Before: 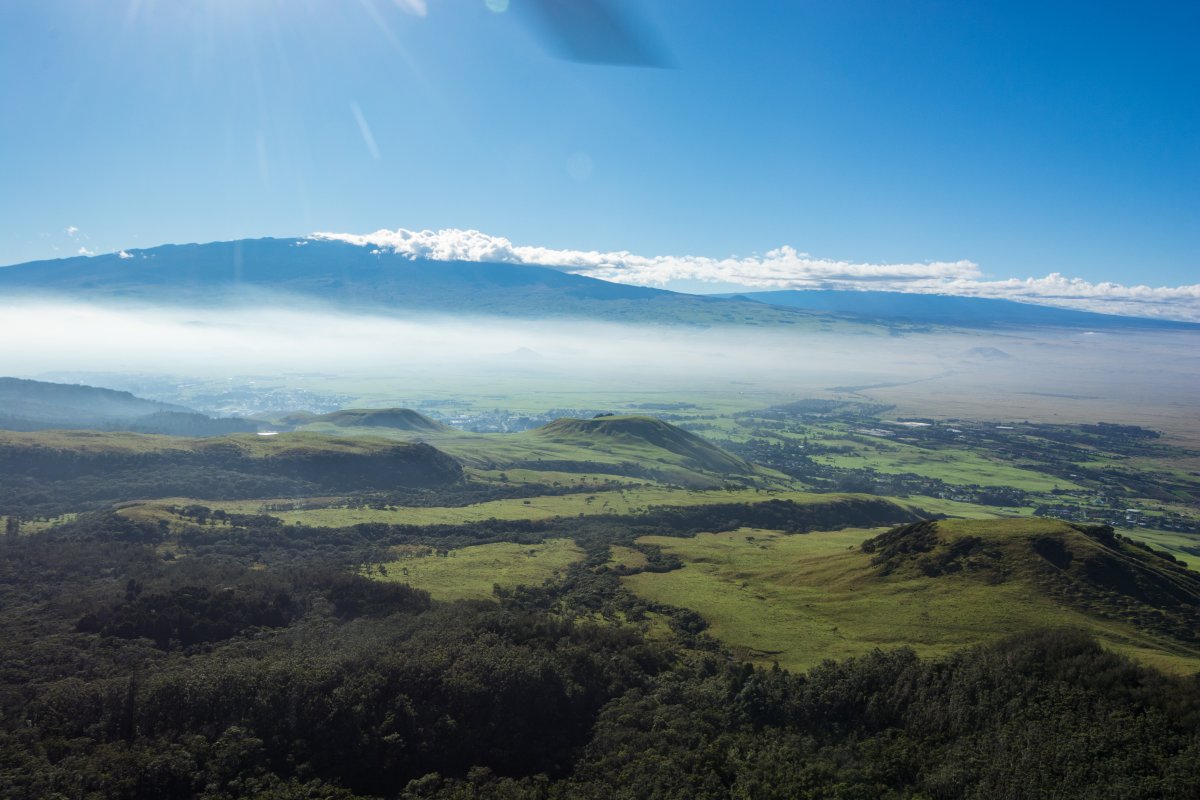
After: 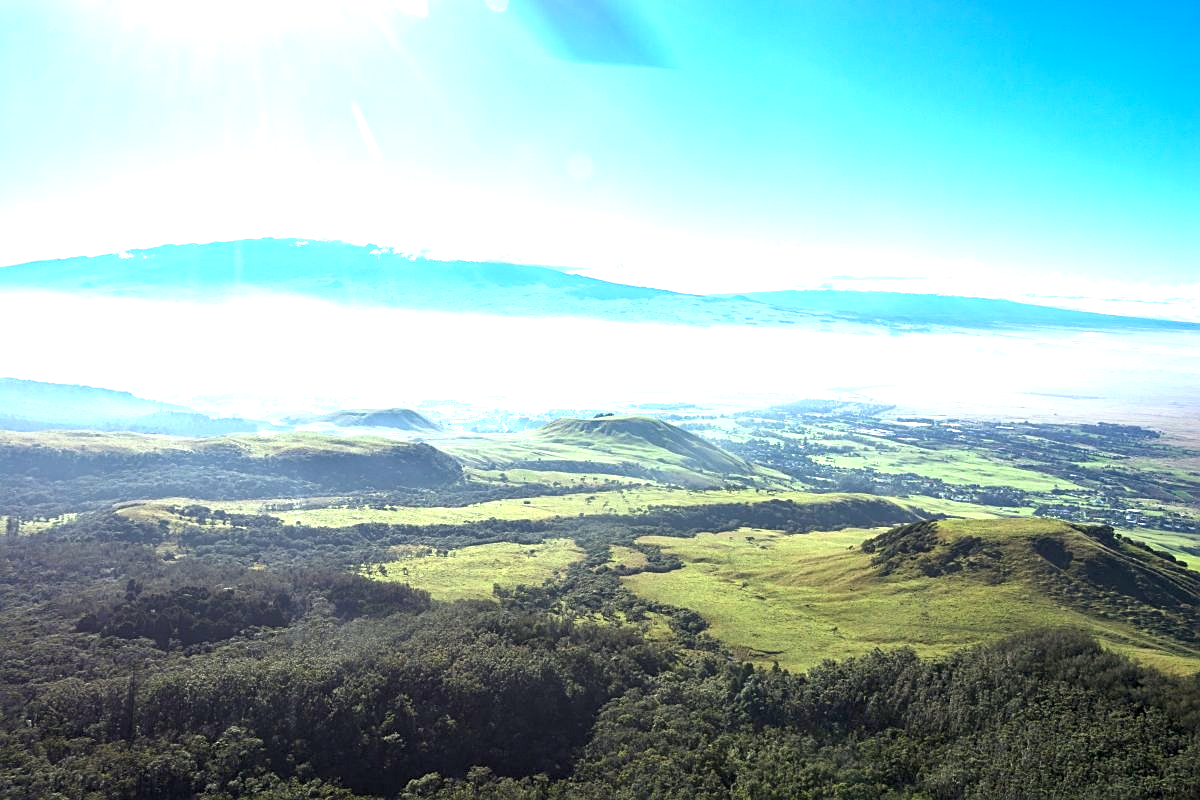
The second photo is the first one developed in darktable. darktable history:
sharpen: on, module defaults
exposure: black level correction 0.001, exposure 1.822 EV, compensate exposure bias true, compensate highlight preservation false
white balance: red 0.982, blue 1.018
